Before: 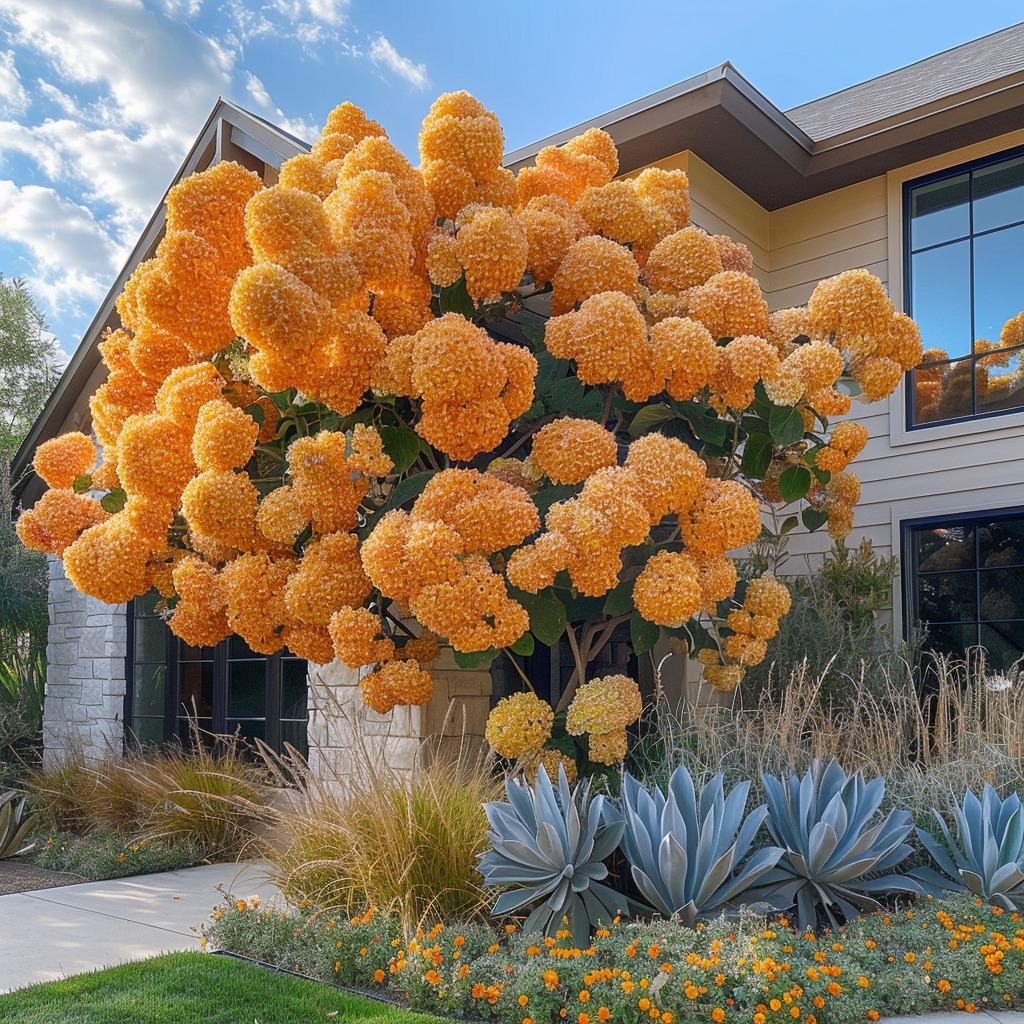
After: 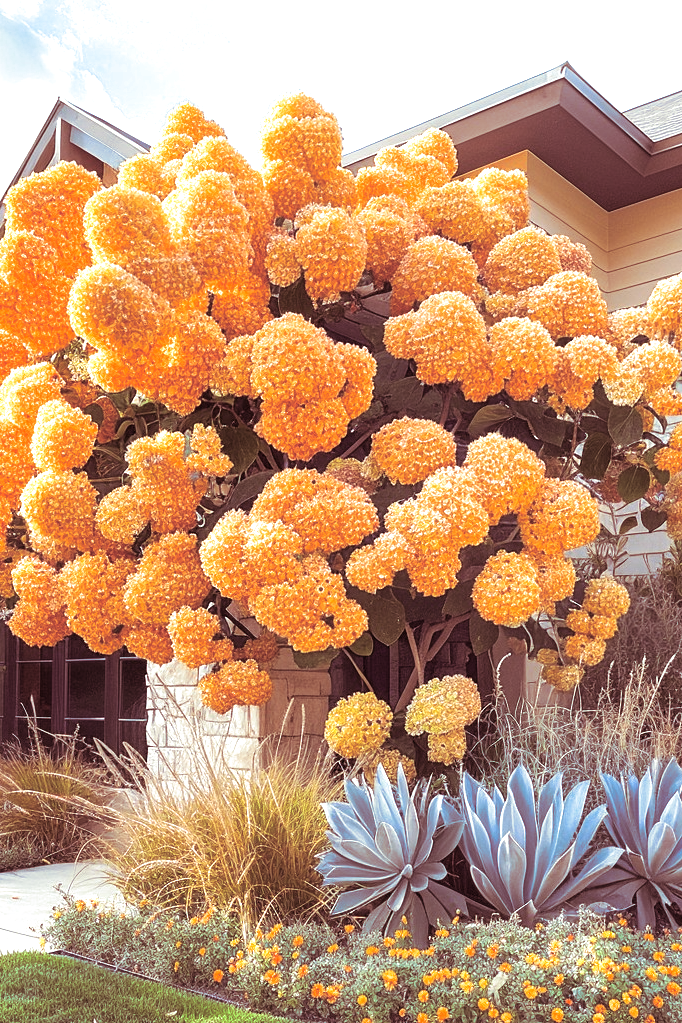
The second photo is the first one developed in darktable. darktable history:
crop and rotate: left 15.754%, right 17.579%
split-toning: compress 20%
exposure: black level correction 0, exposure 1.1 EV, compensate exposure bias true, compensate highlight preservation false
